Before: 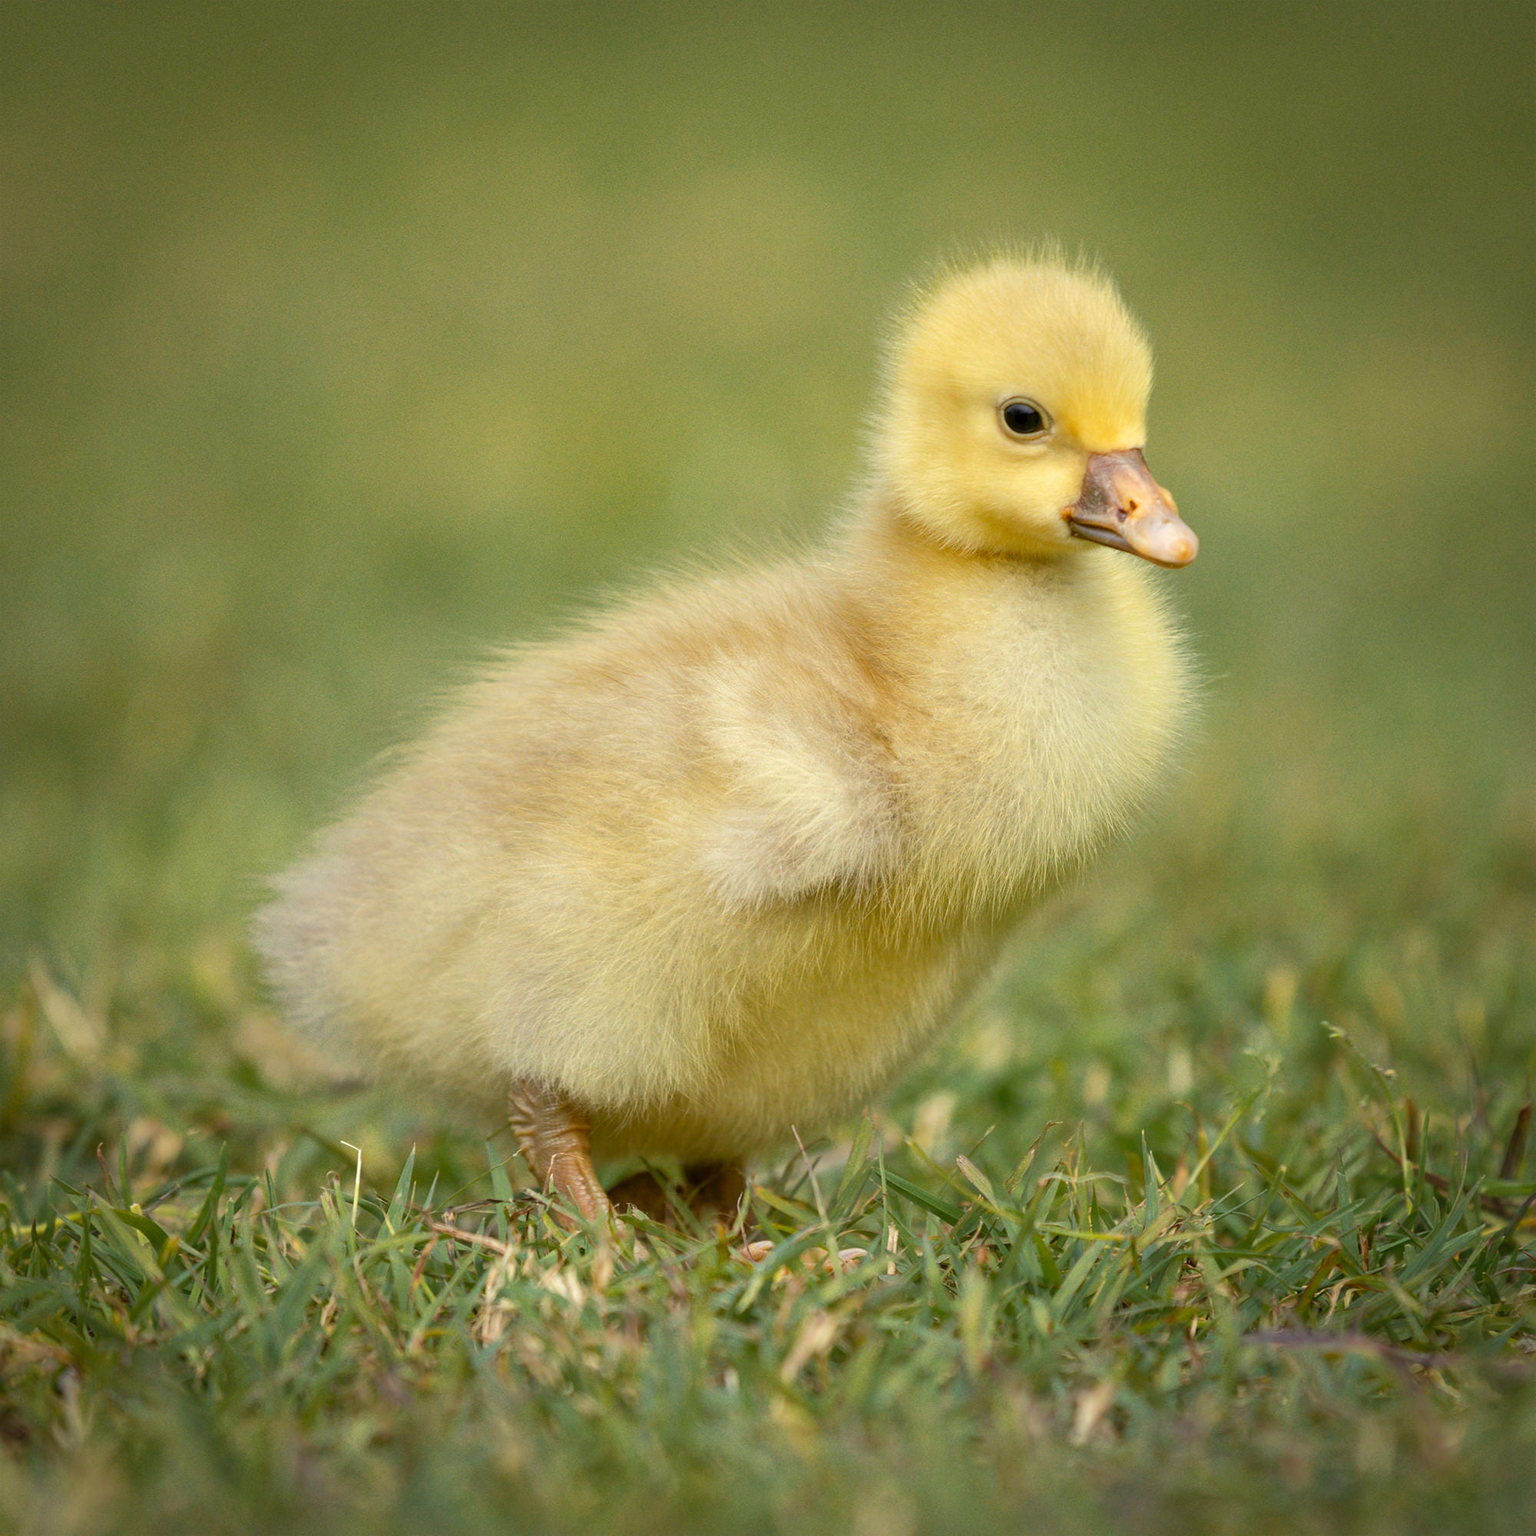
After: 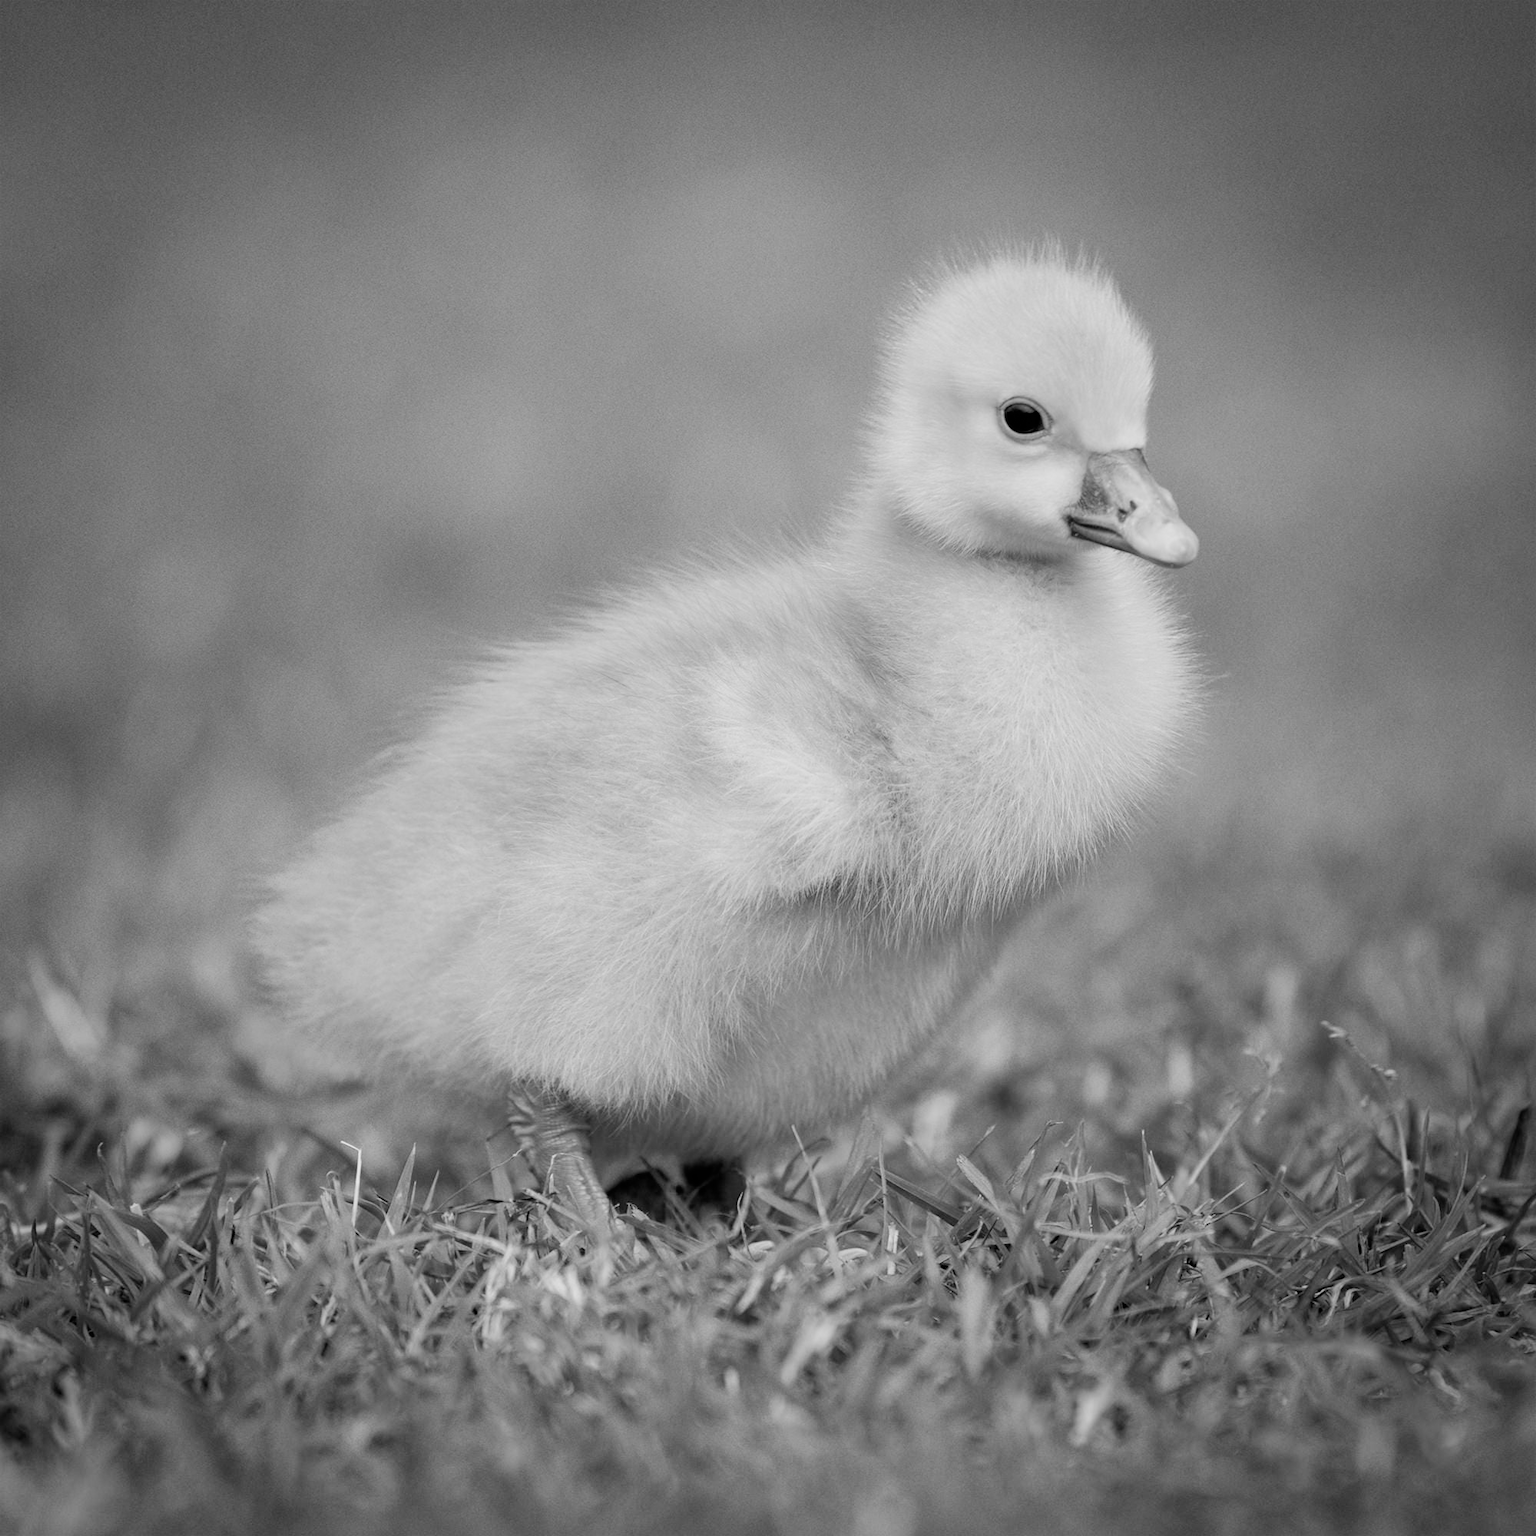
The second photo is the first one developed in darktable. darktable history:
filmic rgb: black relative exposure -5.15 EV, white relative exposure 3.18 EV, hardness 3.46, contrast 1.197, highlights saturation mix -49.18%, add noise in highlights 0.001, color science v3 (2019), use custom middle-gray values true, contrast in highlights soft
